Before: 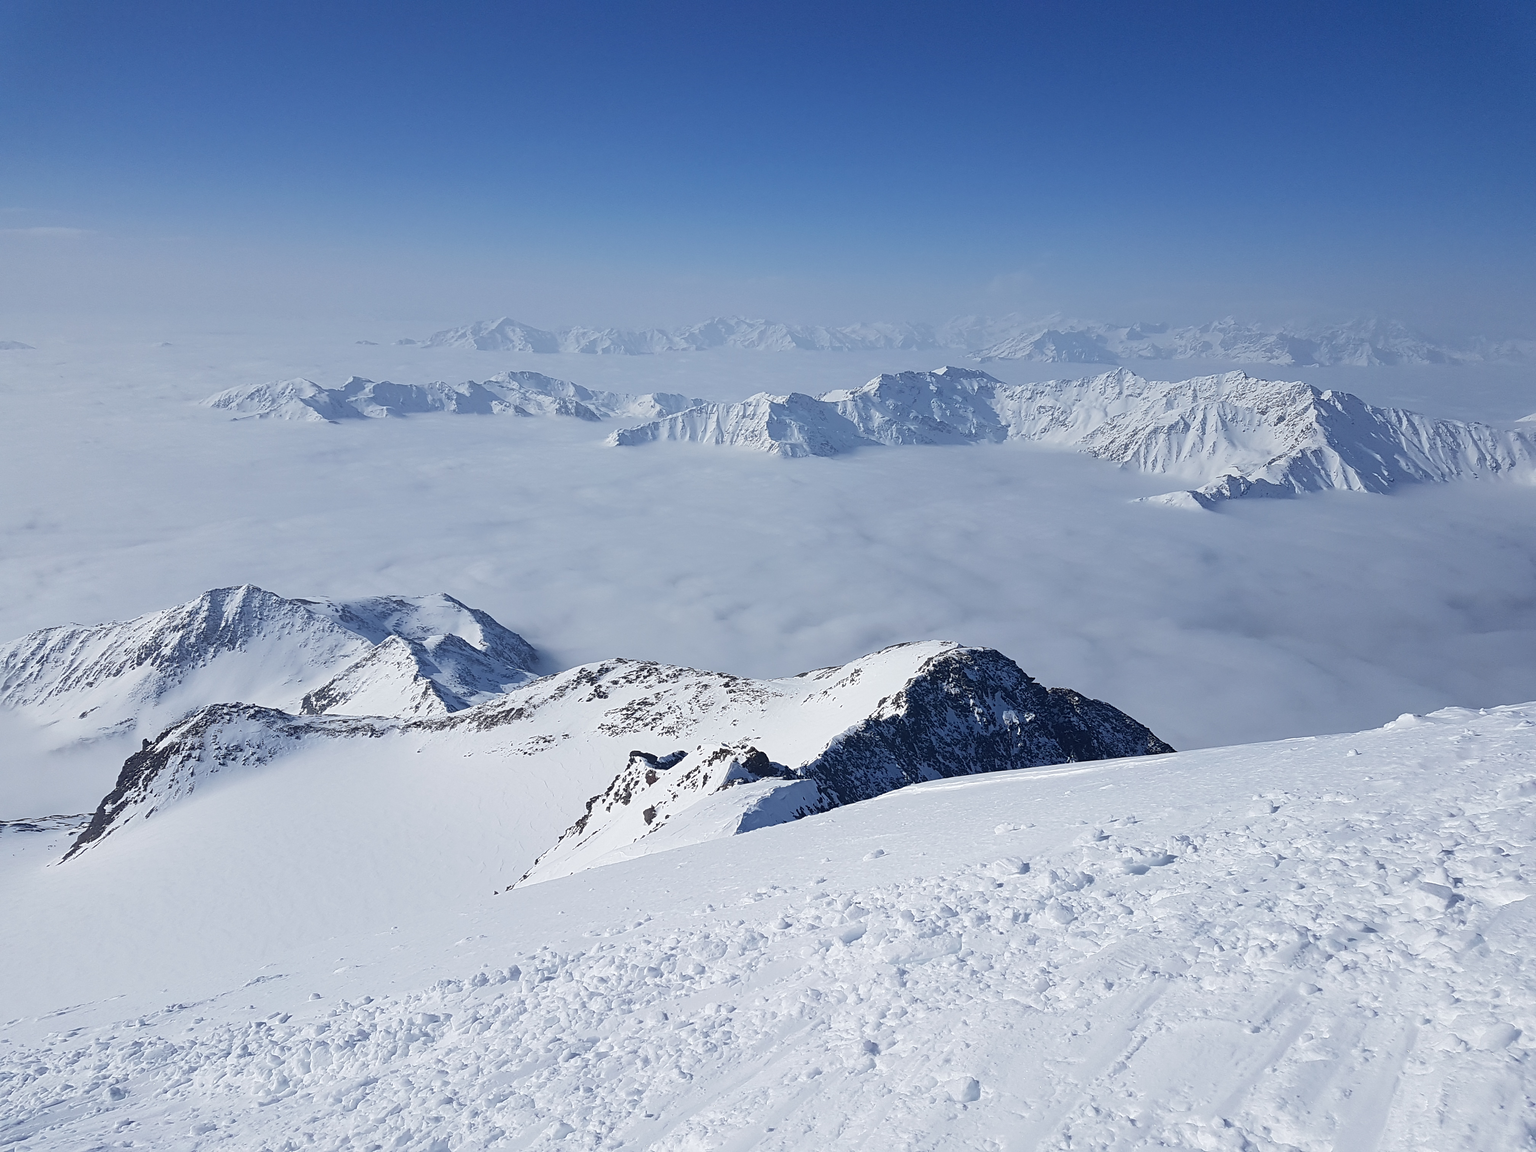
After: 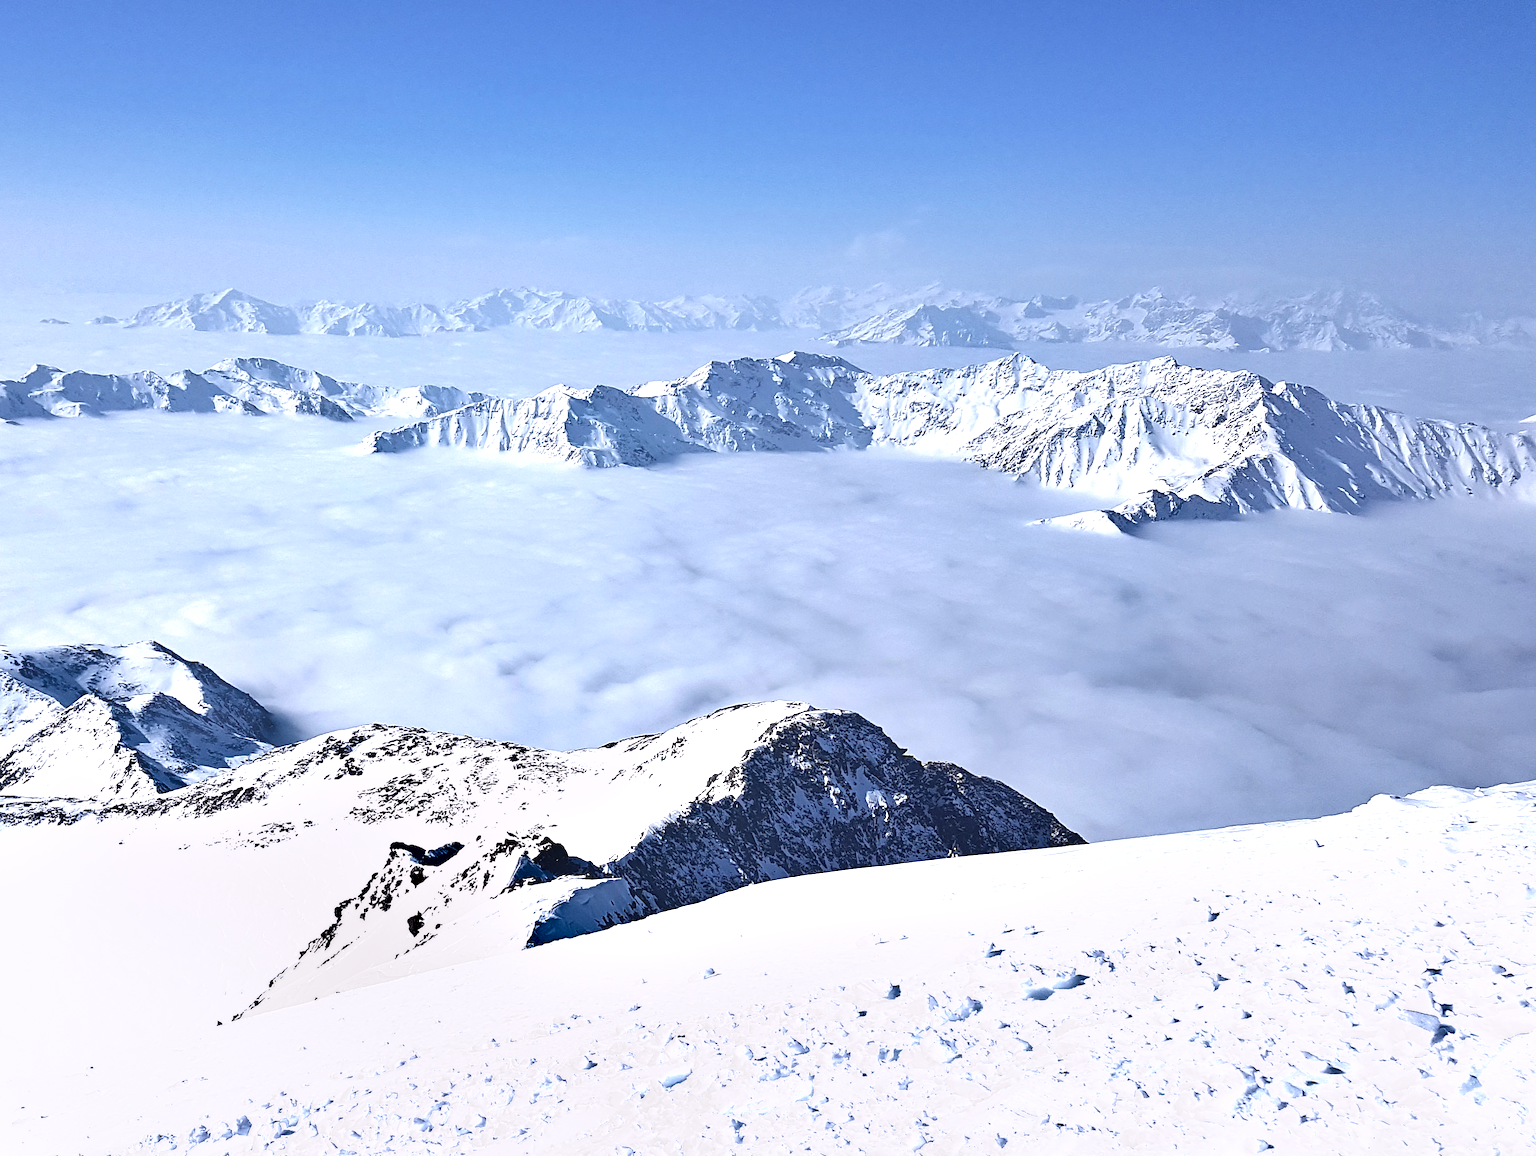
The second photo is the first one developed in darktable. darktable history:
color correction: highlights a* 2.96, highlights b* -1.43, shadows a* -0.106, shadows b* 1.97, saturation 0.982
exposure: black level correction 0, exposure 1.096 EV, compensate highlight preservation false
shadows and highlights: soften with gaussian
crop and rotate: left 21.124%, top 7.967%, right 0.485%, bottom 13.297%
